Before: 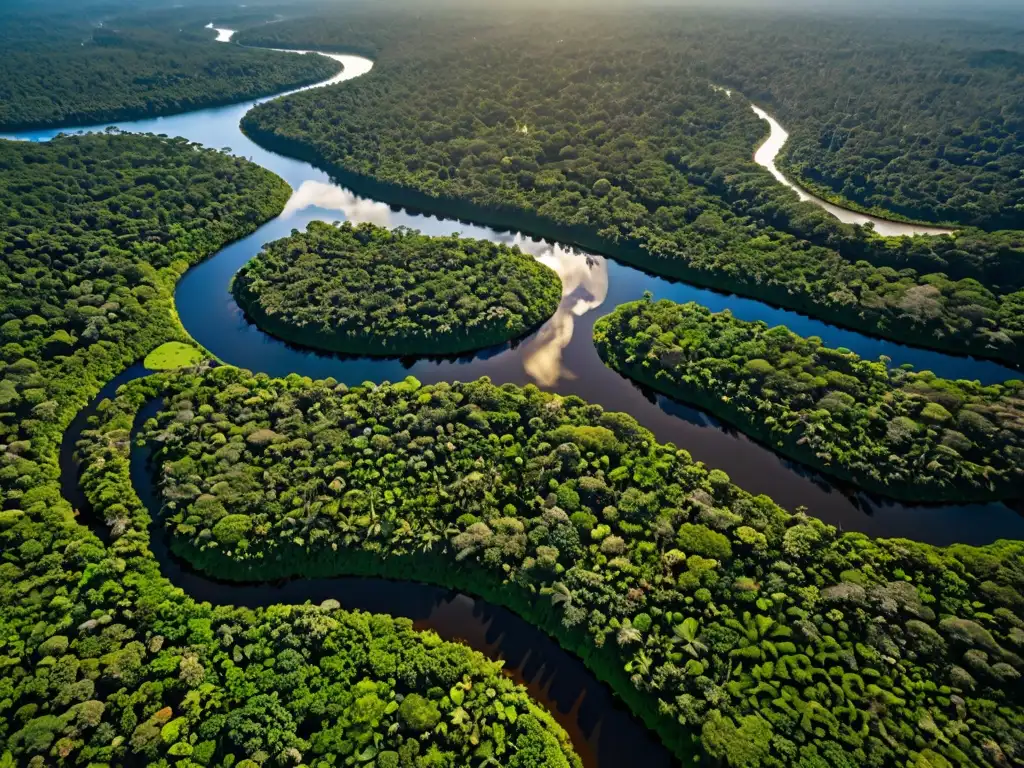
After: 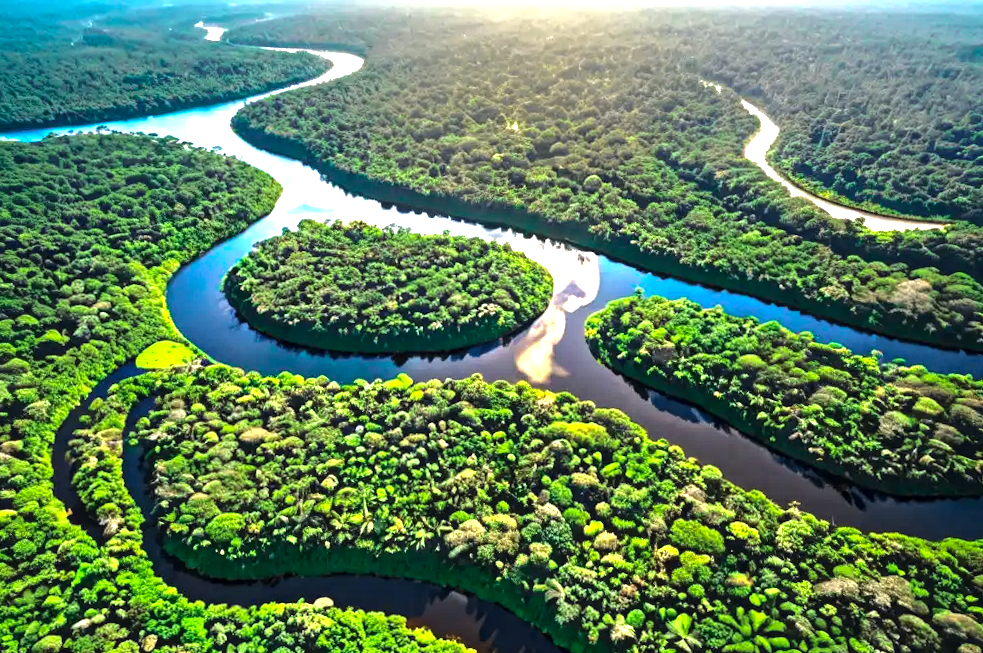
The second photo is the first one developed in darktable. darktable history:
tone curve: curves: ch0 [(0, 0.026) (0.175, 0.178) (0.463, 0.502) (0.796, 0.764) (1, 0.961)]; ch1 [(0, 0) (0.437, 0.398) (0.469, 0.472) (0.505, 0.504) (0.553, 0.552) (1, 1)]; ch2 [(0, 0) (0.505, 0.495) (0.579, 0.579) (1, 1)], color space Lab, independent channels, preserve colors none
local contrast: highlights 95%, shadows 86%, detail 160%, midtone range 0.2
color balance rgb: perceptual saturation grading › global saturation 0.729%, perceptual brilliance grading › global brilliance 15.143%, perceptual brilliance grading › shadows -34.708%
crop and rotate: angle 0.347°, left 0.442%, right 2.737%, bottom 14.216%
exposure: black level correction 0, exposure 1.295 EV, compensate highlight preservation false
